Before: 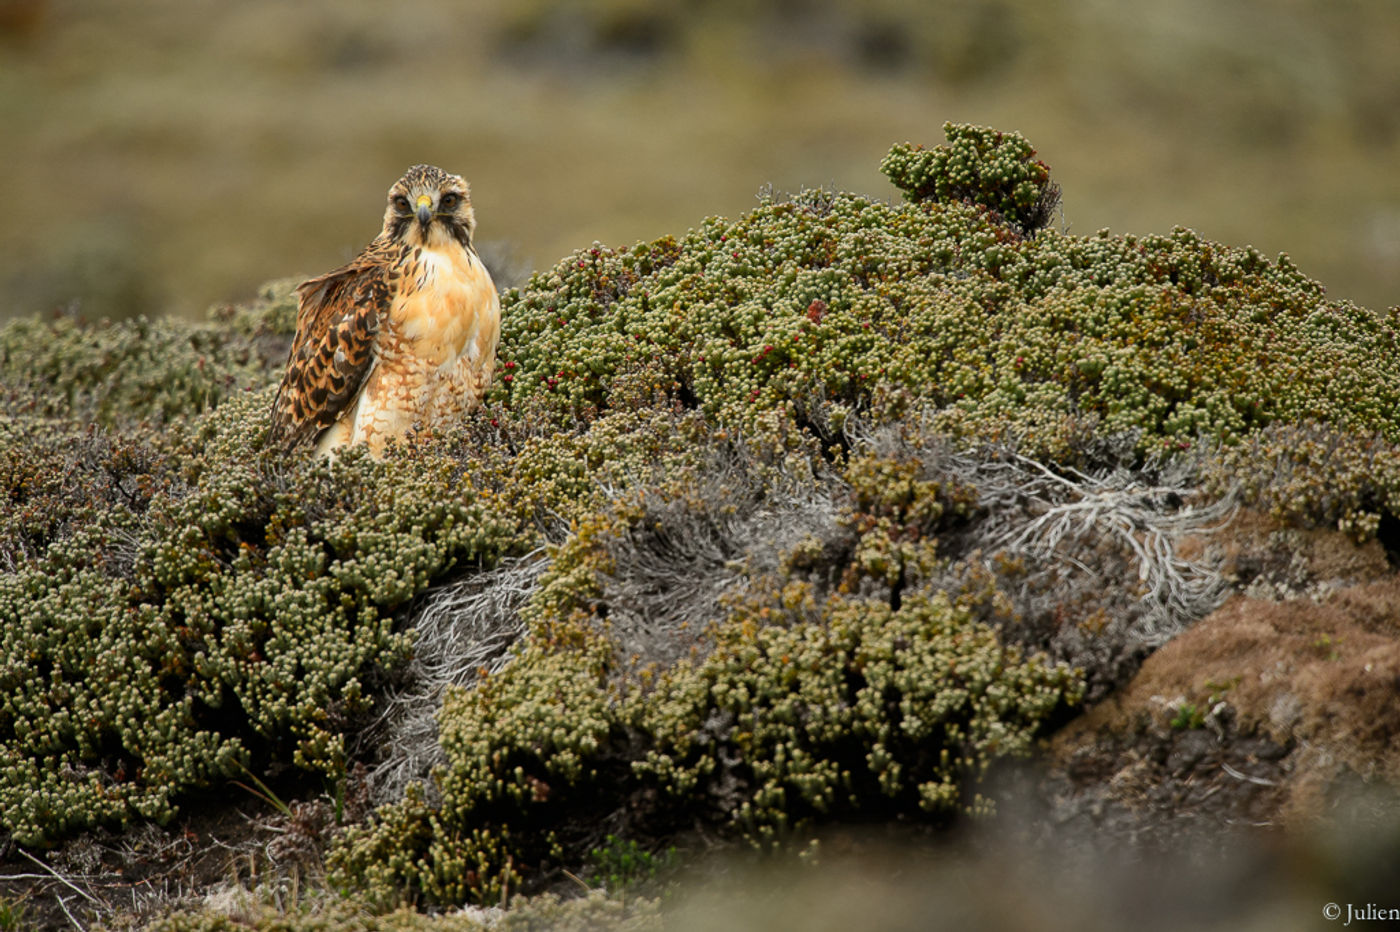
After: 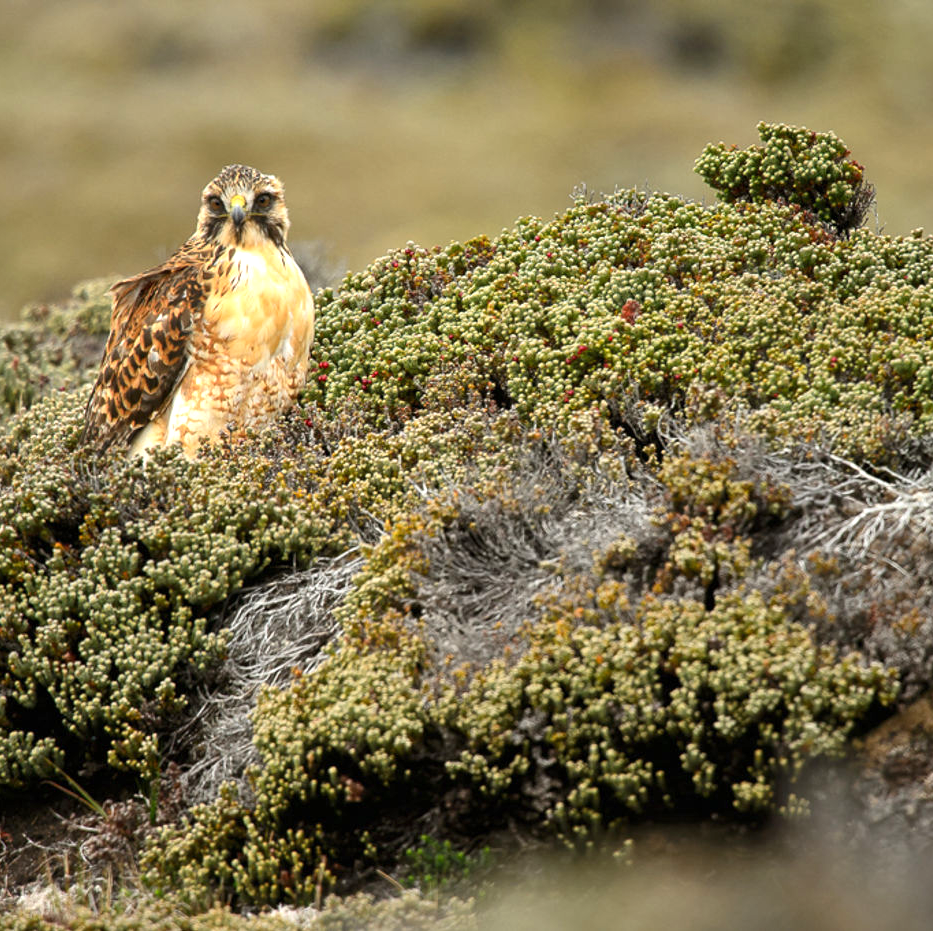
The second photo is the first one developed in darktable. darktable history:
crop and rotate: left 13.342%, right 19.991%
exposure: exposure 0.657 EV, compensate highlight preservation false
